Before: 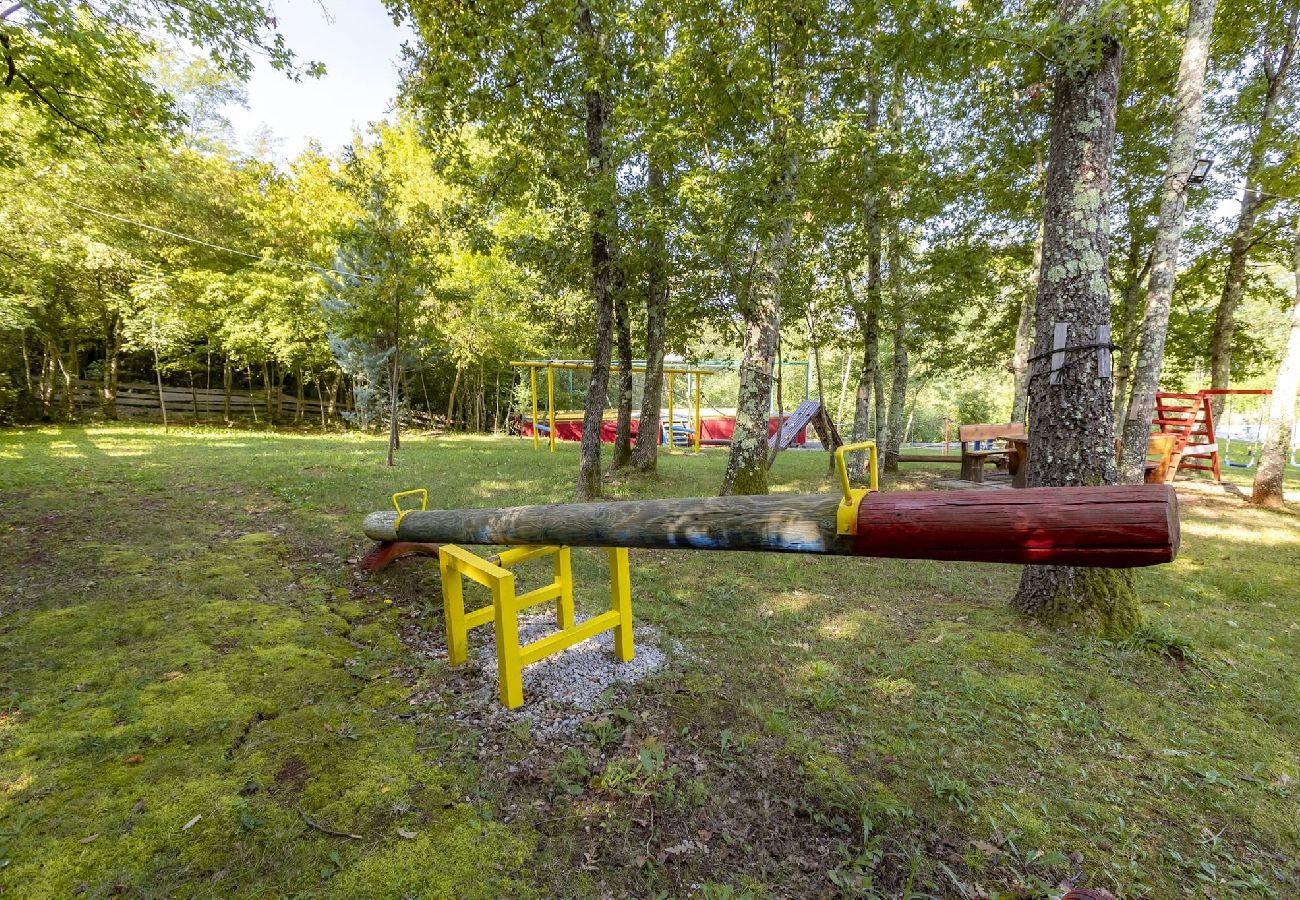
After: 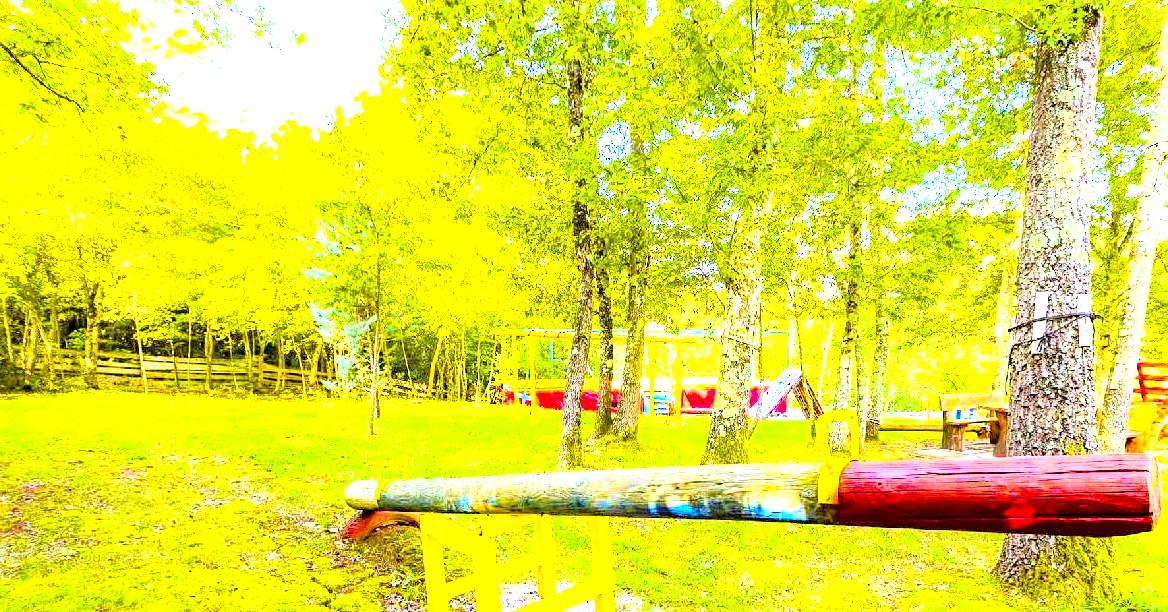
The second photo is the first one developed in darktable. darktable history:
sharpen: amount 0.2
local contrast: shadows 94%
base curve: curves: ch0 [(0, 0) (0.028, 0.03) (0.121, 0.232) (0.46, 0.748) (0.859, 0.968) (1, 1)]
crop: left 1.509%, top 3.452%, right 7.696%, bottom 28.452%
color balance rgb: linear chroma grading › global chroma 25%, perceptual saturation grading › global saturation 40%, perceptual brilliance grading › global brilliance 30%, global vibrance 40%
exposure: exposure 1.5 EV, compensate highlight preservation false
rgb curve: curves: ch0 [(0, 0) (0.053, 0.068) (0.122, 0.128) (1, 1)]
